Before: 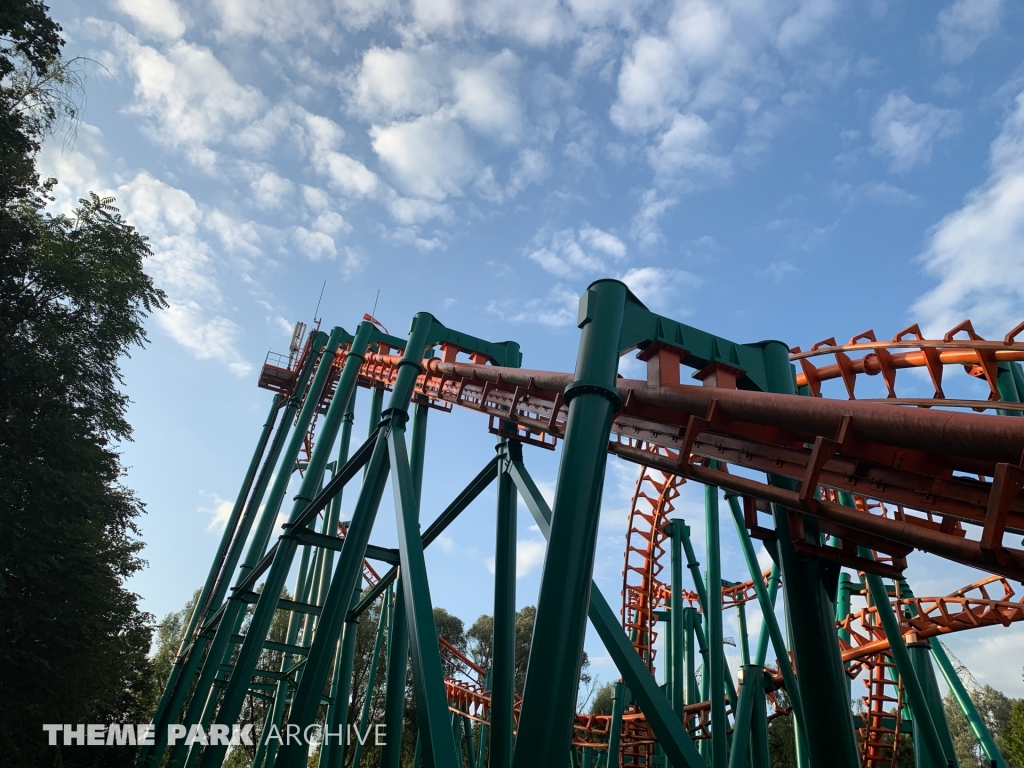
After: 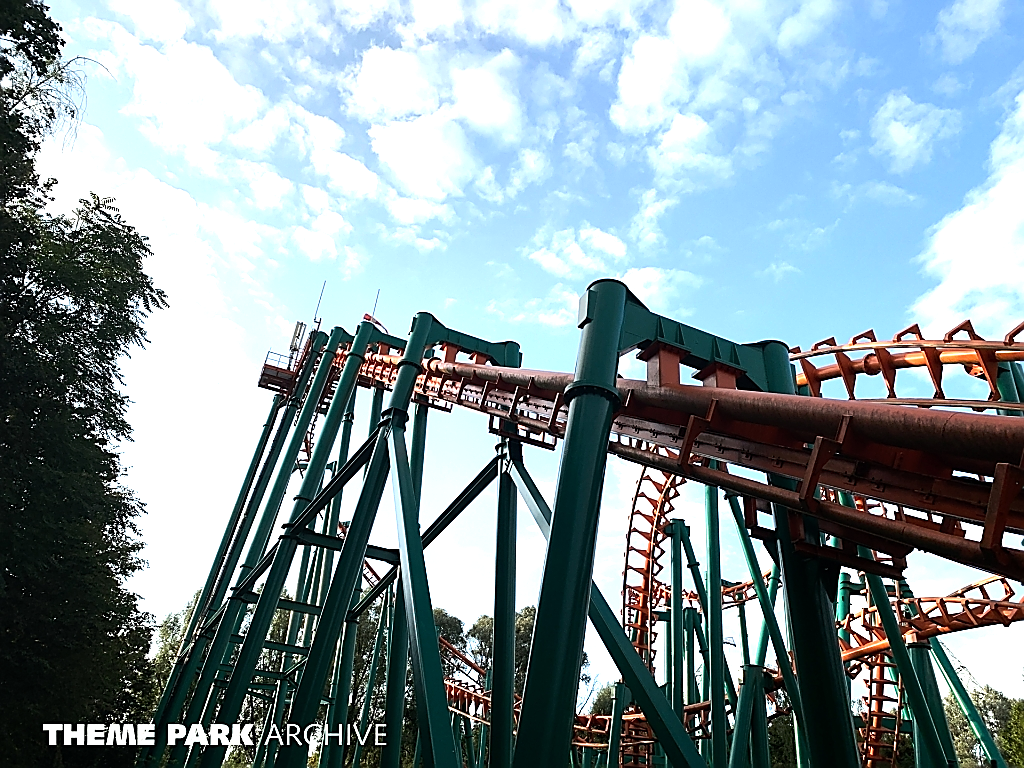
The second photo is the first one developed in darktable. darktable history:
exposure: exposure 0.575 EV, compensate exposure bias true, compensate highlight preservation false
sharpen: radius 1.375, amount 1.261, threshold 0.665
tone equalizer: -8 EV -0.742 EV, -7 EV -0.697 EV, -6 EV -0.581 EV, -5 EV -0.41 EV, -3 EV 0.37 EV, -2 EV 0.6 EV, -1 EV 0.679 EV, +0 EV 0.744 EV, edges refinement/feathering 500, mask exposure compensation -1.57 EV, preserve details no
